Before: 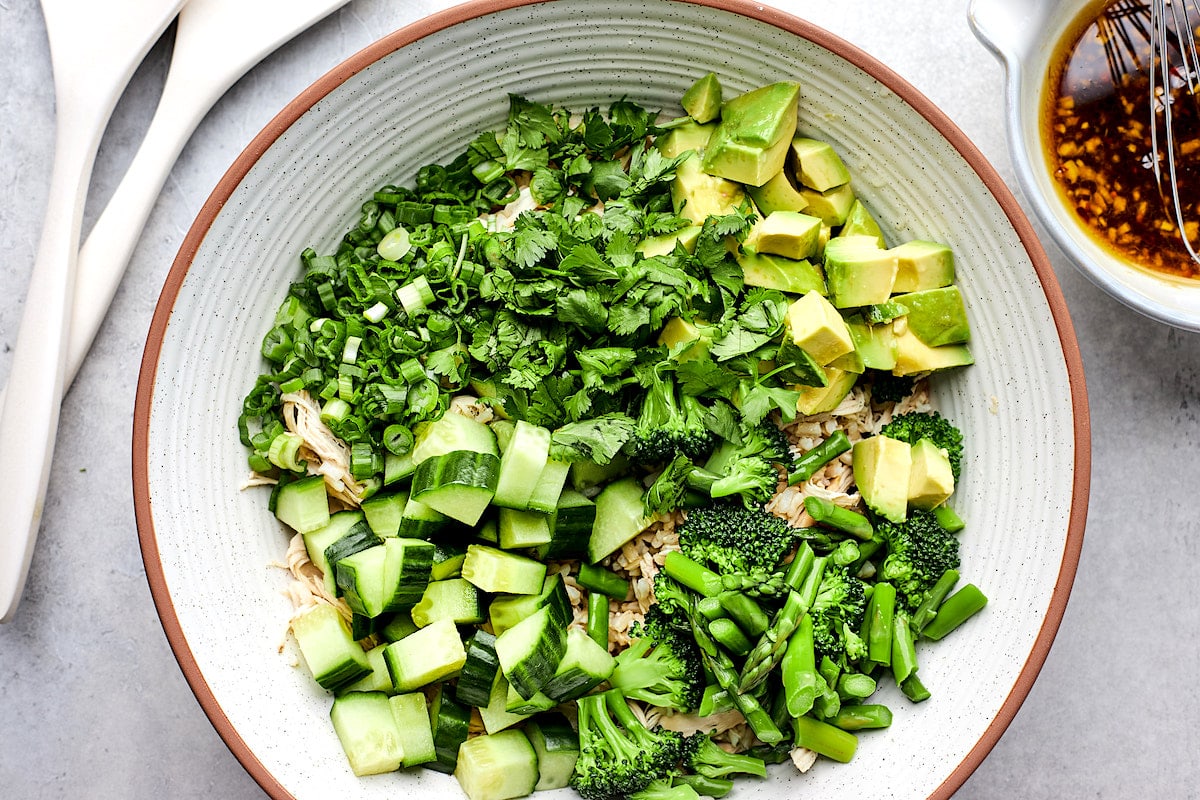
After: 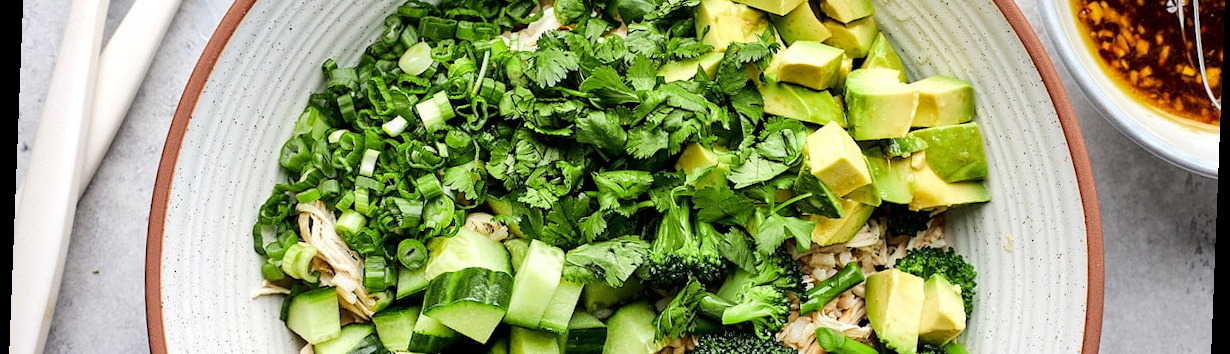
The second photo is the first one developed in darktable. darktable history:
rotate and perspective: rotation 2.27°, automatic cropping off
crop and rotate: top 23.84%, bottom 34.294%
